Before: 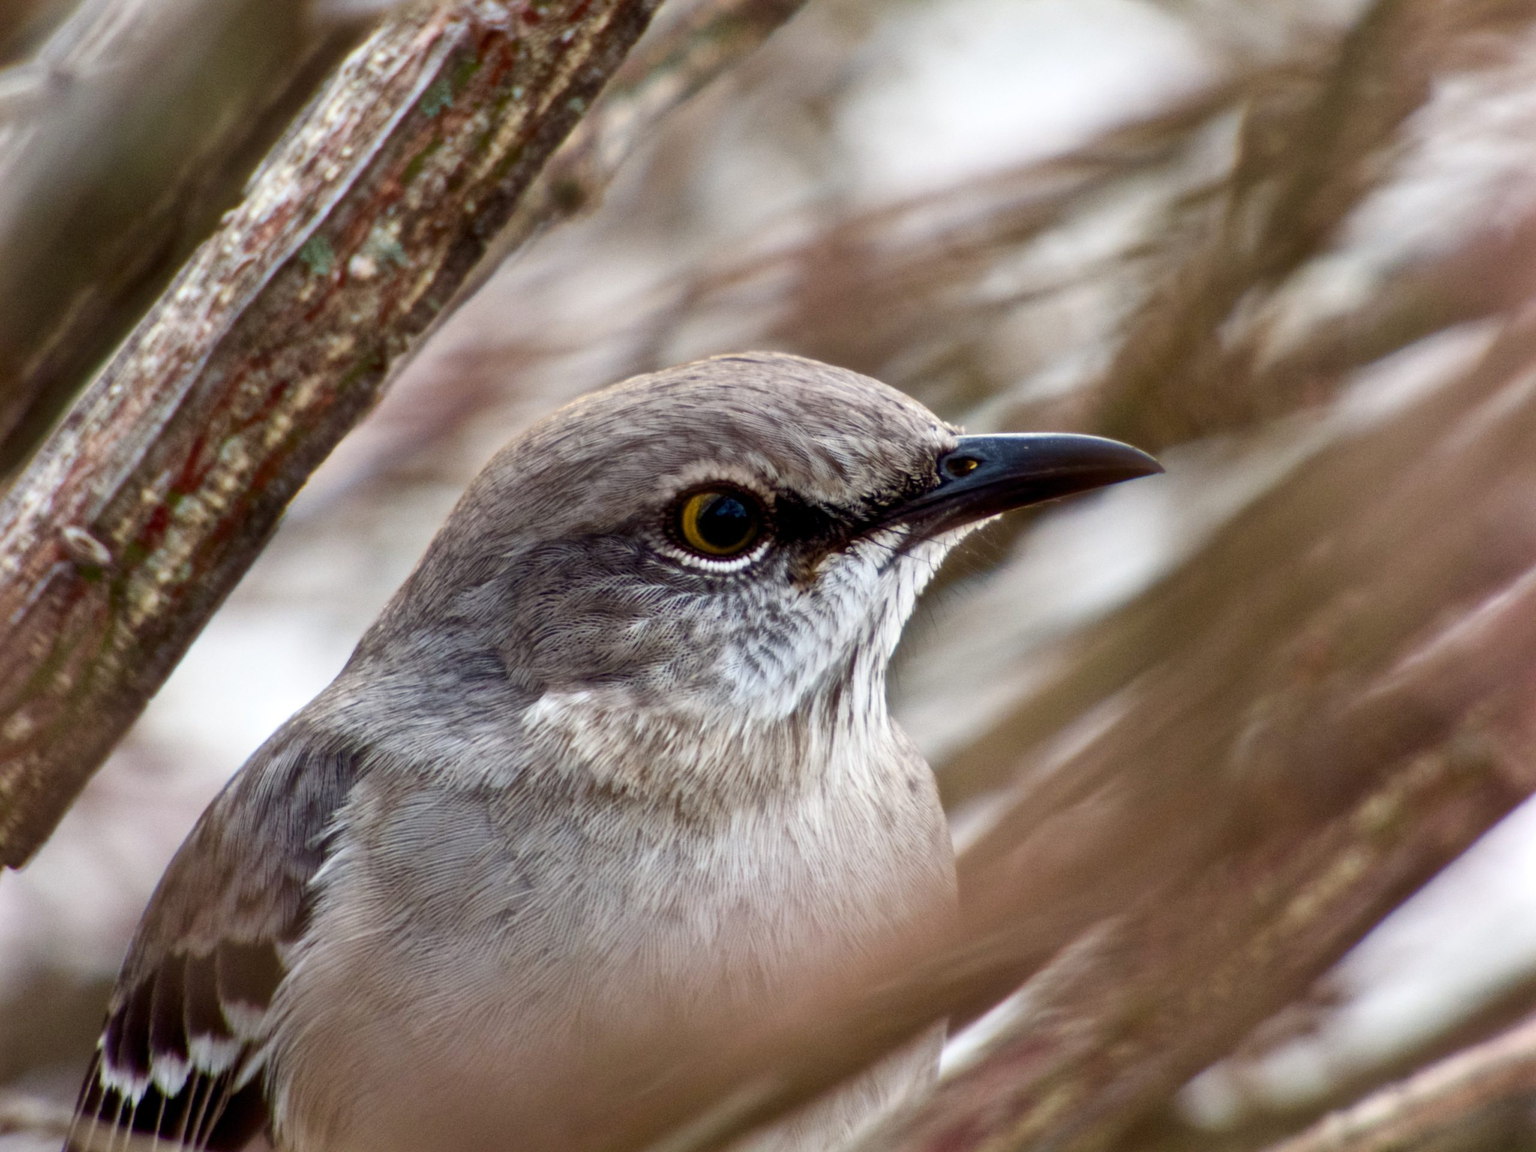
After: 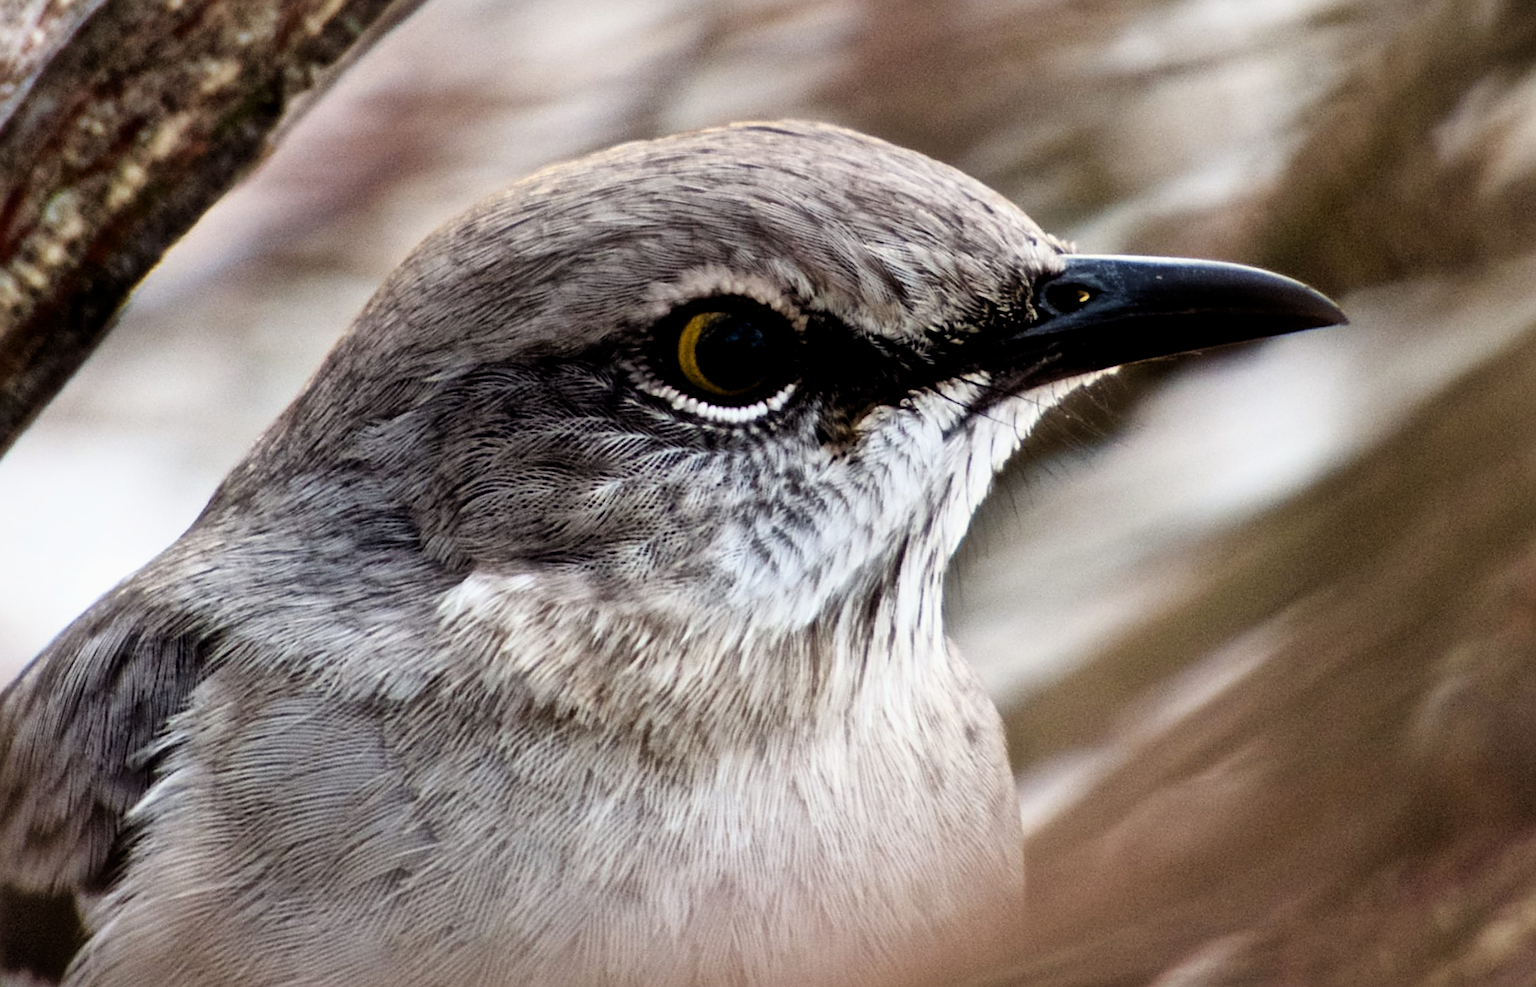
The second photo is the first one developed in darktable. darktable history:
sharpen: on, module defaults
crop and rotate: angle -3.74°, left 9.732%, top 20.691%, right 11.917%, bottom 12.148%
filmic rgb: middle gray luminance 8.66%, black relative exposure -6.33 EV, white relative exposure 2.73 EV, threshold 3.01 EV, target black luminance 0%, hardness 4.78, latitude 74.11%, contrast 1.34, shadows ↔ highlights balance 9.66%, enable highlight reconstruction true
